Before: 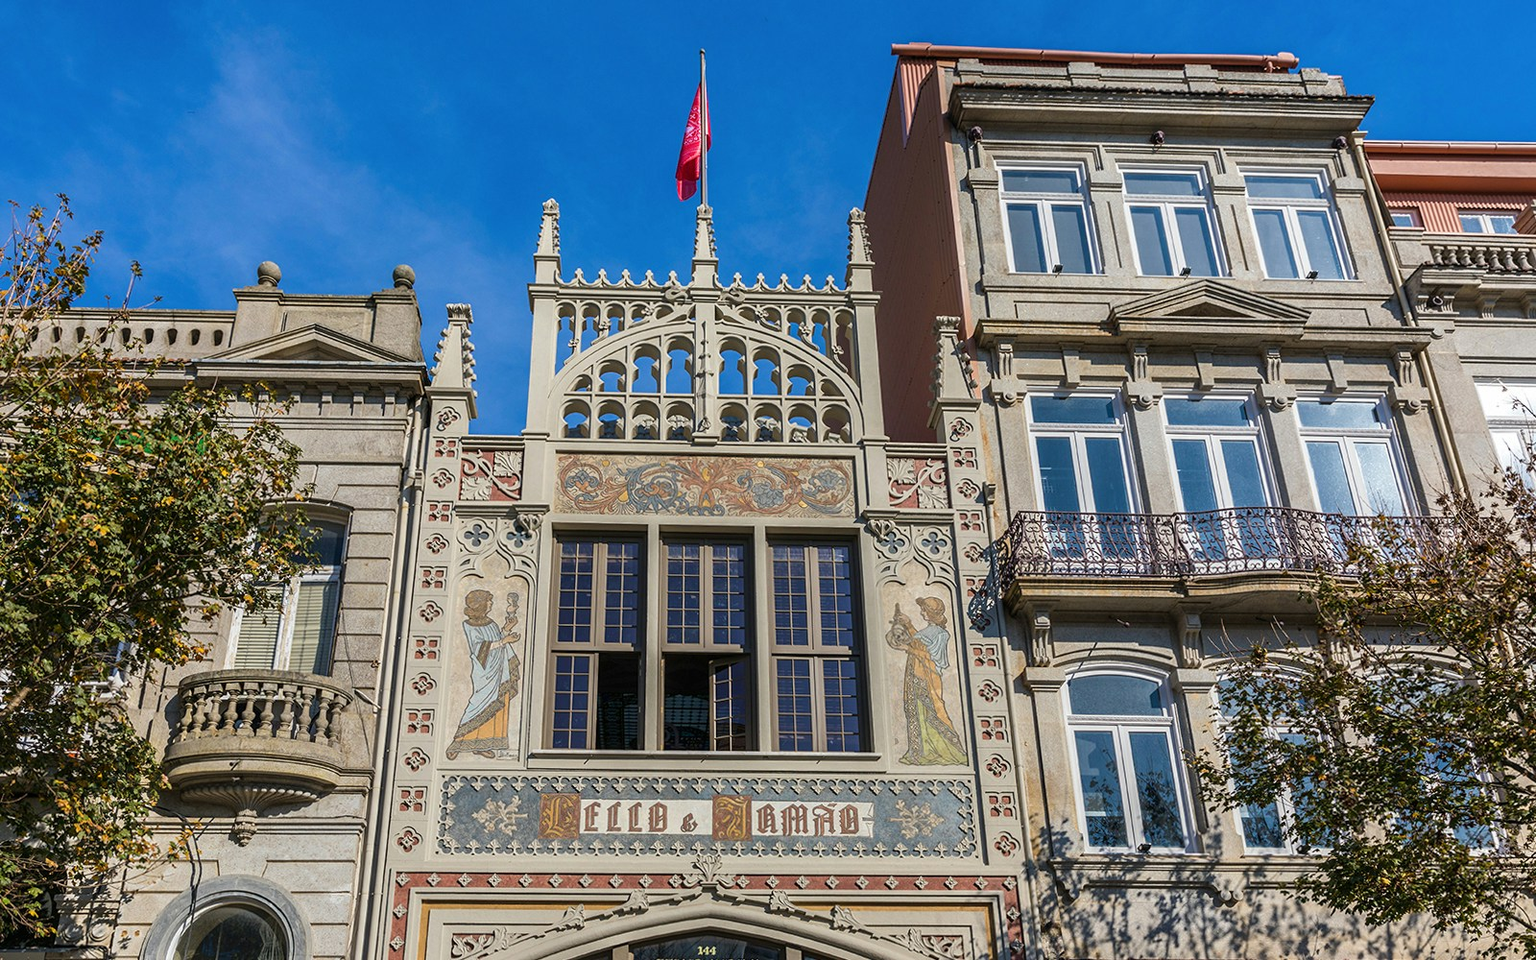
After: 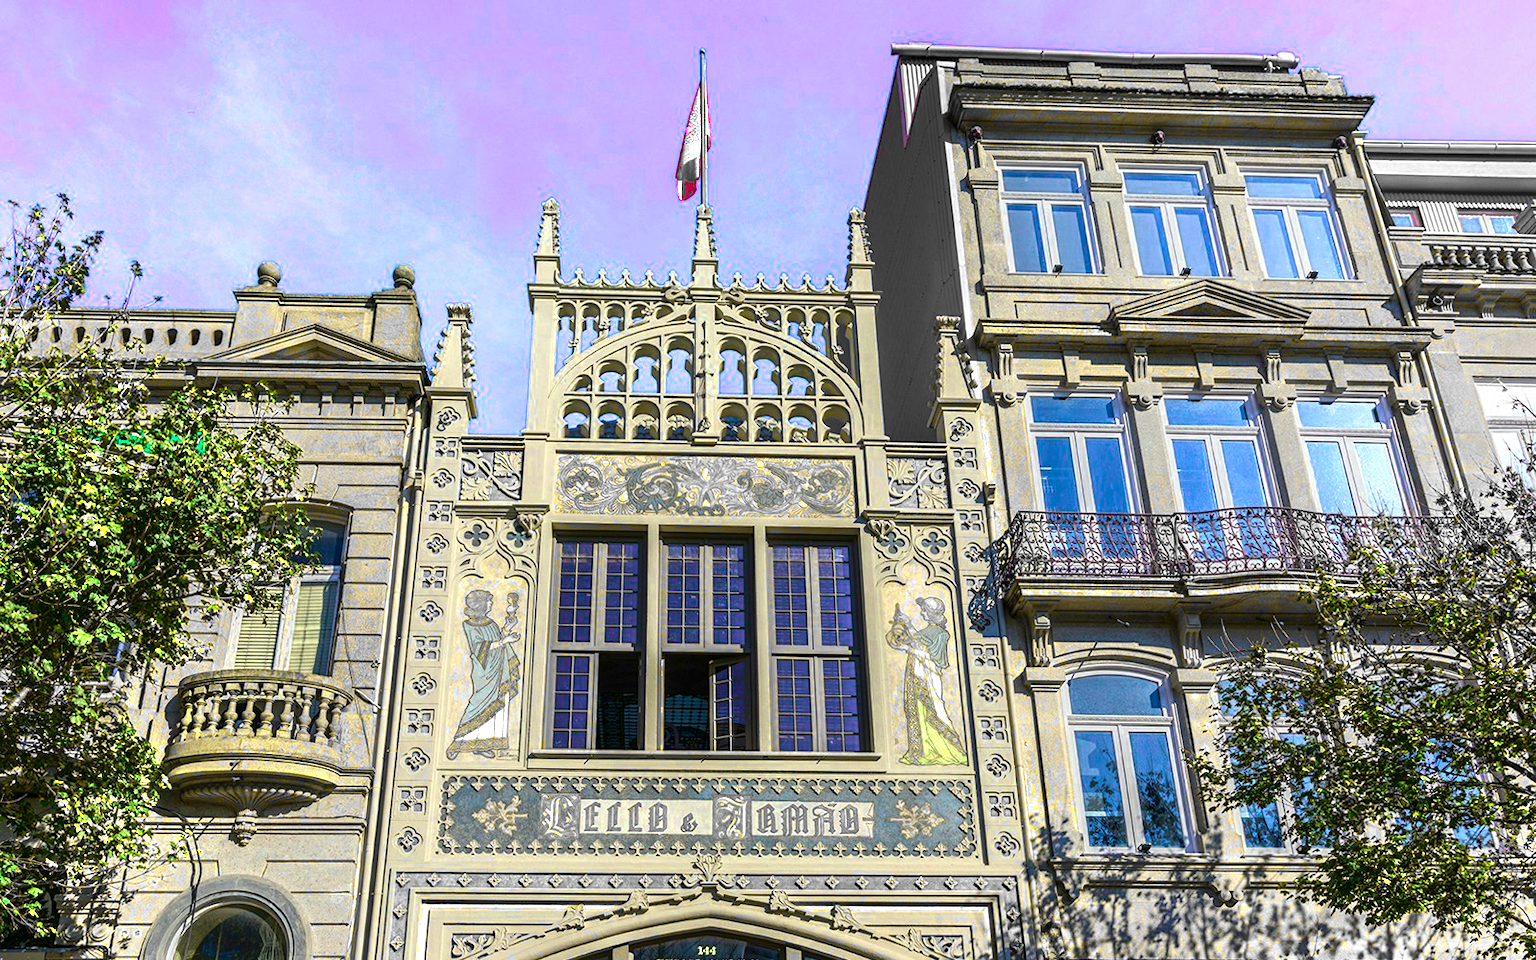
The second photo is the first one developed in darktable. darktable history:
color zones: curves: ch0 [(0.25, 0.667) (0.758, 0.368)]; ch1 [(0.215, 0.245) (0.761, 0.373)]; ch2 [(0.247, 0.554) (0.761, 0.436)], mix 100.52%
